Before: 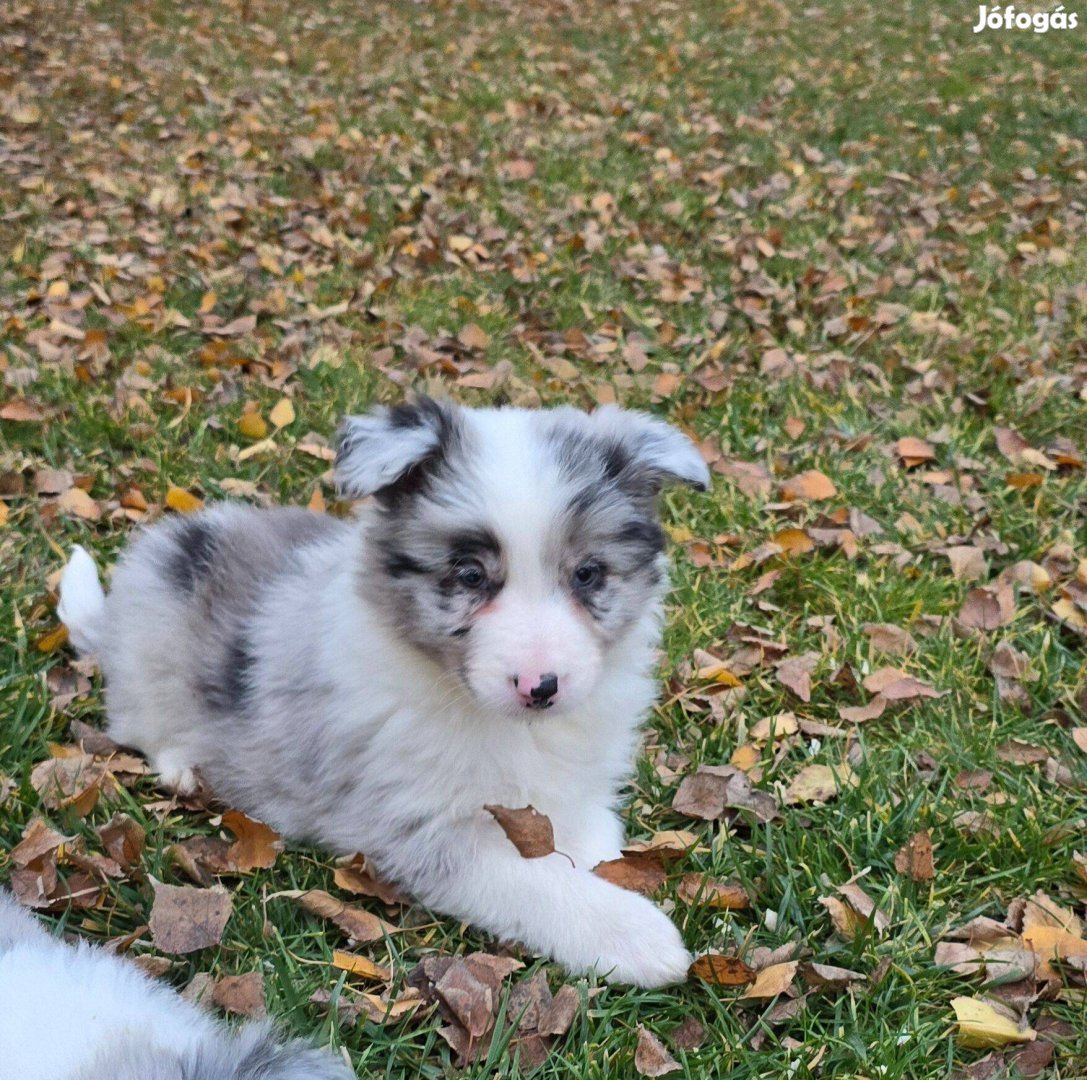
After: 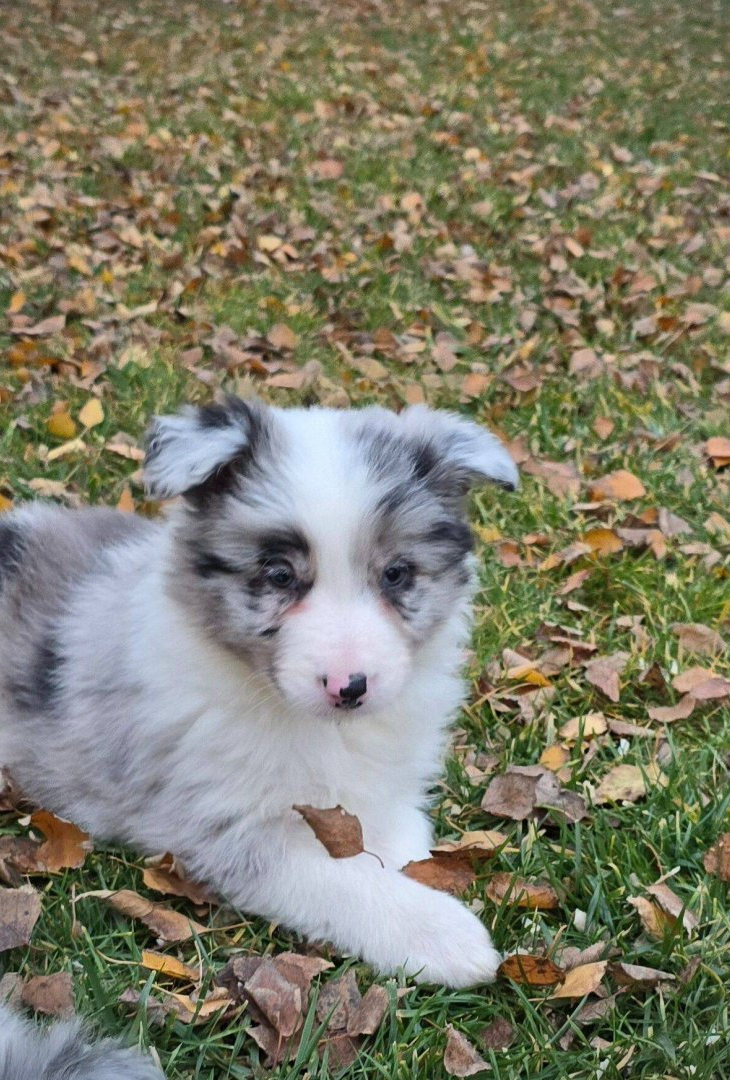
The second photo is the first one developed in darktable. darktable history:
crop and rotate: left 17.664%, right 15.112%
color correction: highlights b* 0.041, saturation 0.985
vignetting: fall-off start 91.23%, unbound false
